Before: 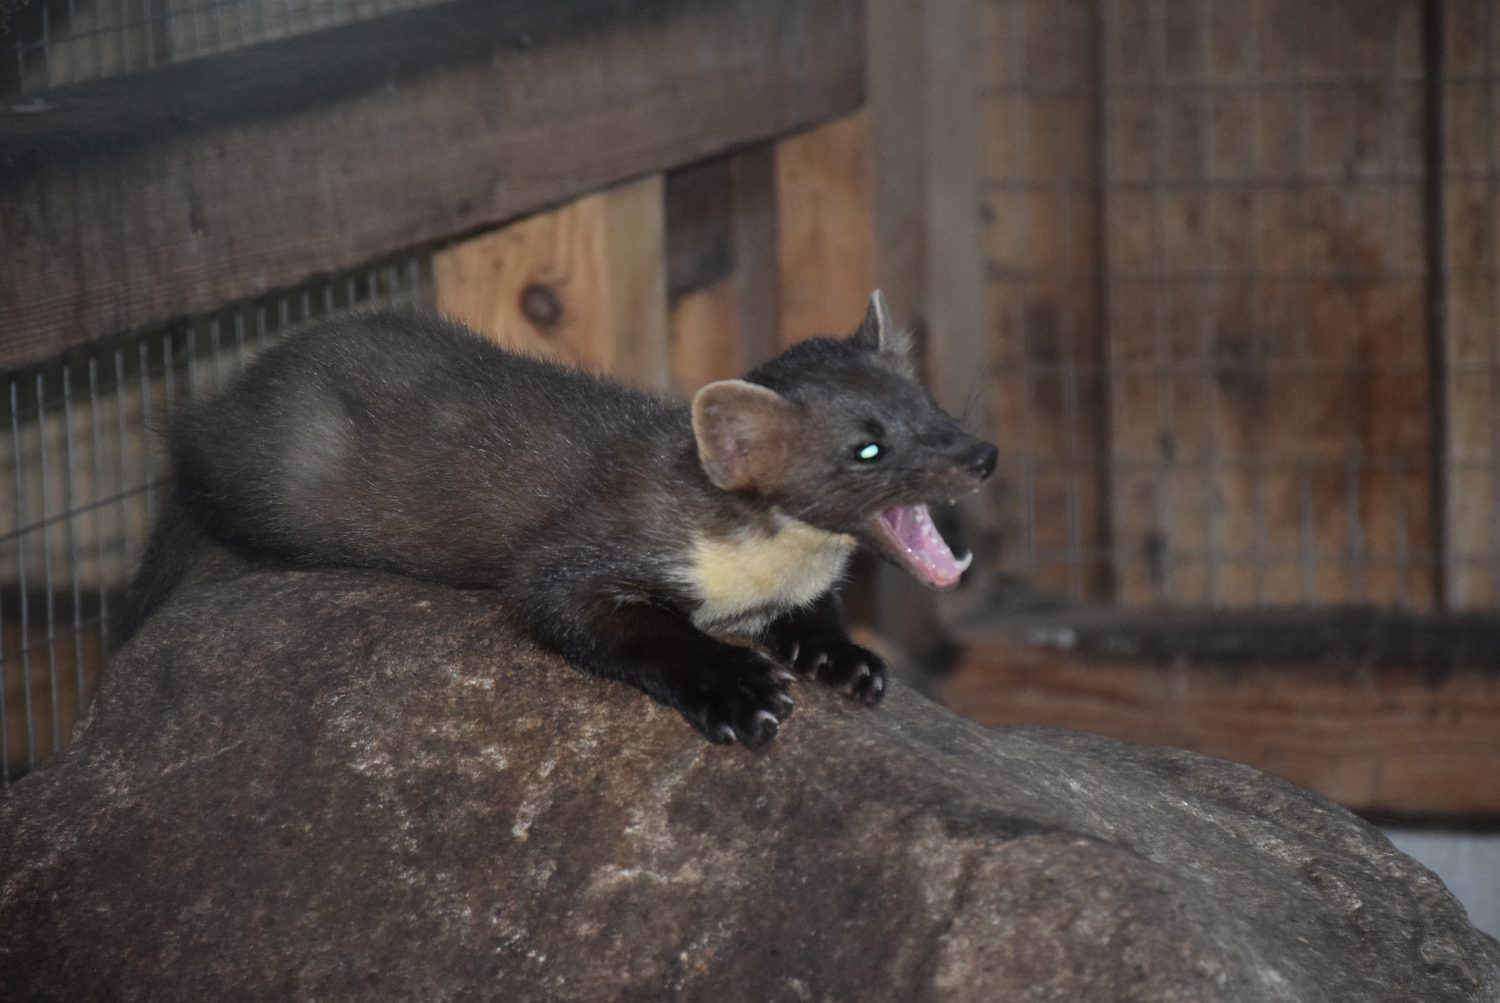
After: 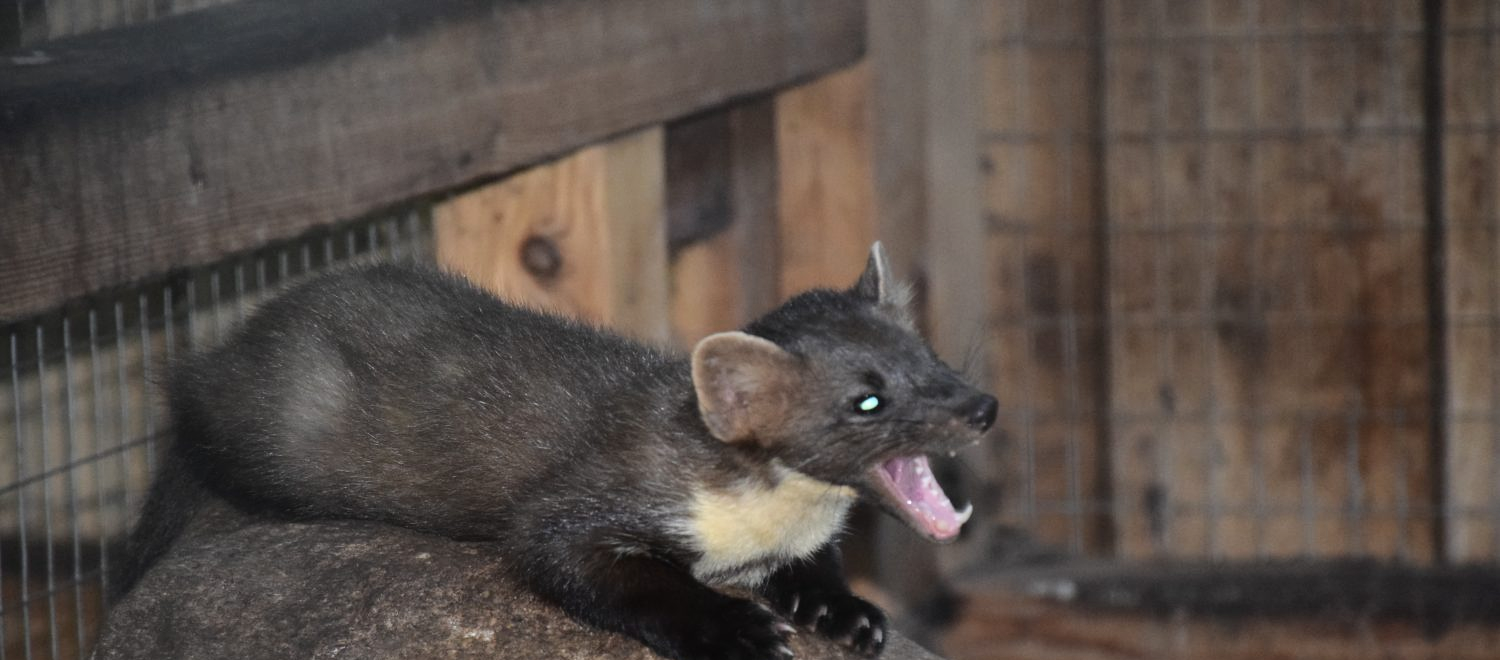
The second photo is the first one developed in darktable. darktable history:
crop and rotate: top 4.844%, bottom 29.331%
tone equalizer: on, module defaults
levels: levels [0, 0.492, 0.984]
tone curve: curves: ch0 [(0, 0) (0.003, 0.019) (0.011, 0.019) (0.025, 0.026) (0.044, 0.043) (0.069, 0.066) (0.1, 0.095) (0.136, 0.133) (0.177, 0.181) (0.224, 0.233) (0.277, 0.302) (0.335, 0.375) (0.399, 0.452) (0.468, 0.532) (0.543, 0.609) (0.623, 0.695) (0.709, 0.775) (0.801, 0.865) (0.898, 0.932) (1, 1)], color space Lab, independent channels, preserve colors none
